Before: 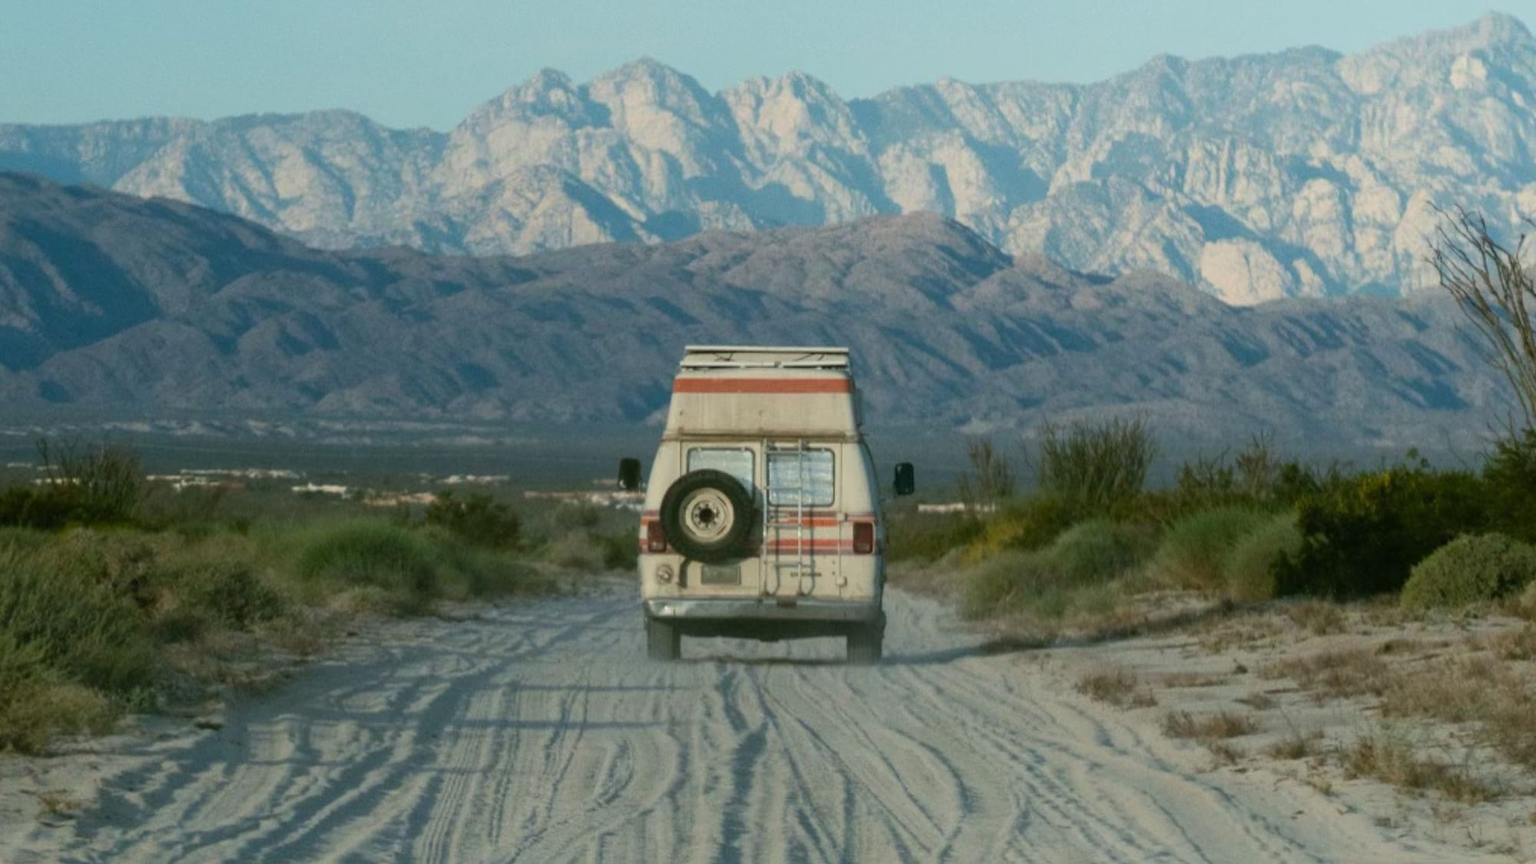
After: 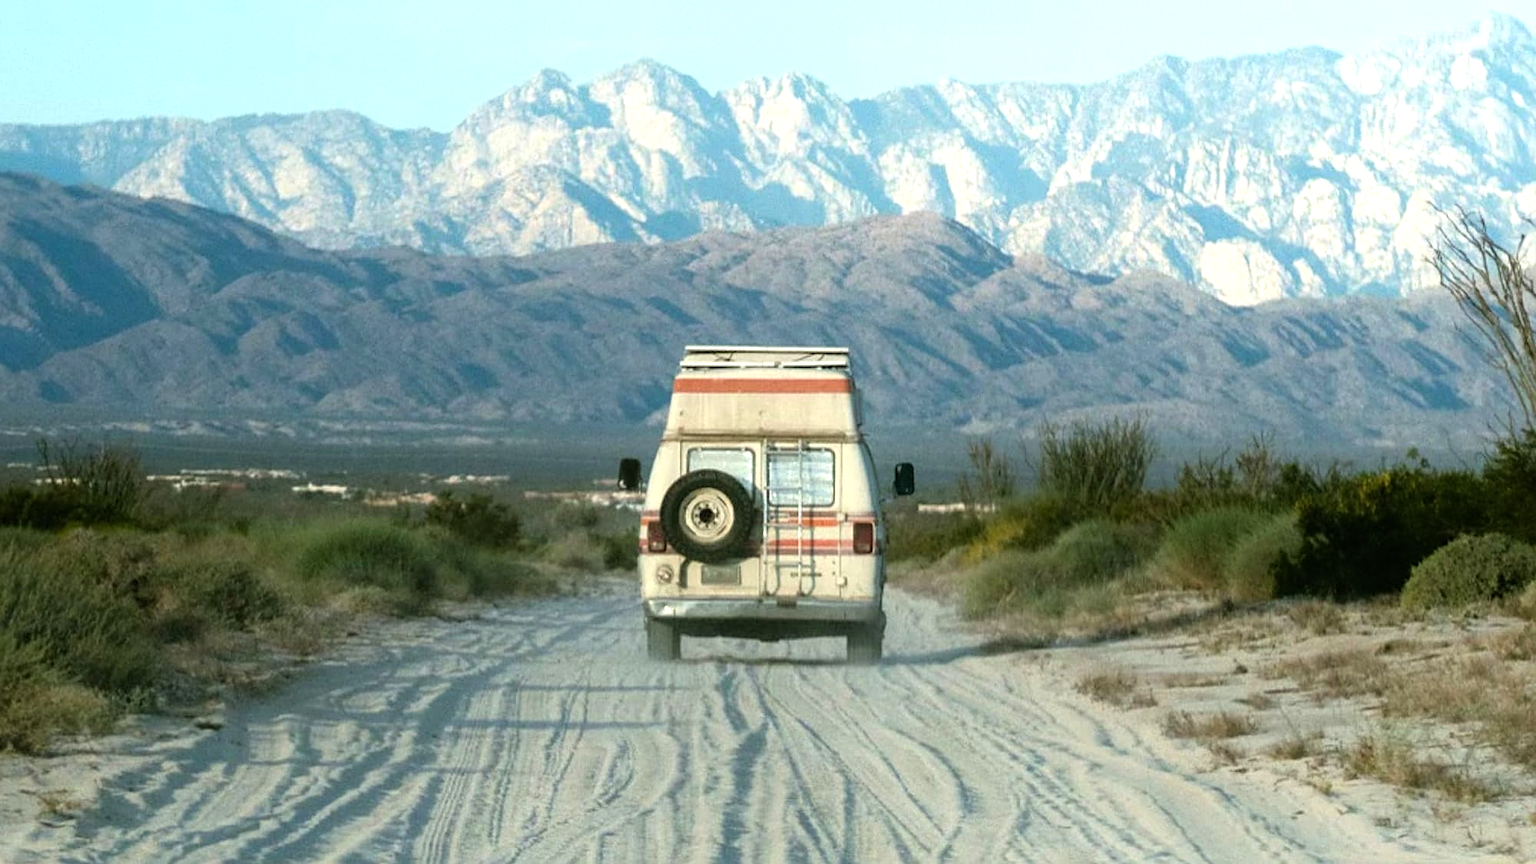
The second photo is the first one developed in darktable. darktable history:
sharpen: on, module defaults
tone equalizer: -8 EV -1.12 EV, -7 EV -1 EV, -6 EV -0.847 EV, -5 EV -0.617 EV, -3 EV 0.55 EV, -2 EV 0.891 EV, -1 EV 1.01 EV, +0 EV 1.06 EV
